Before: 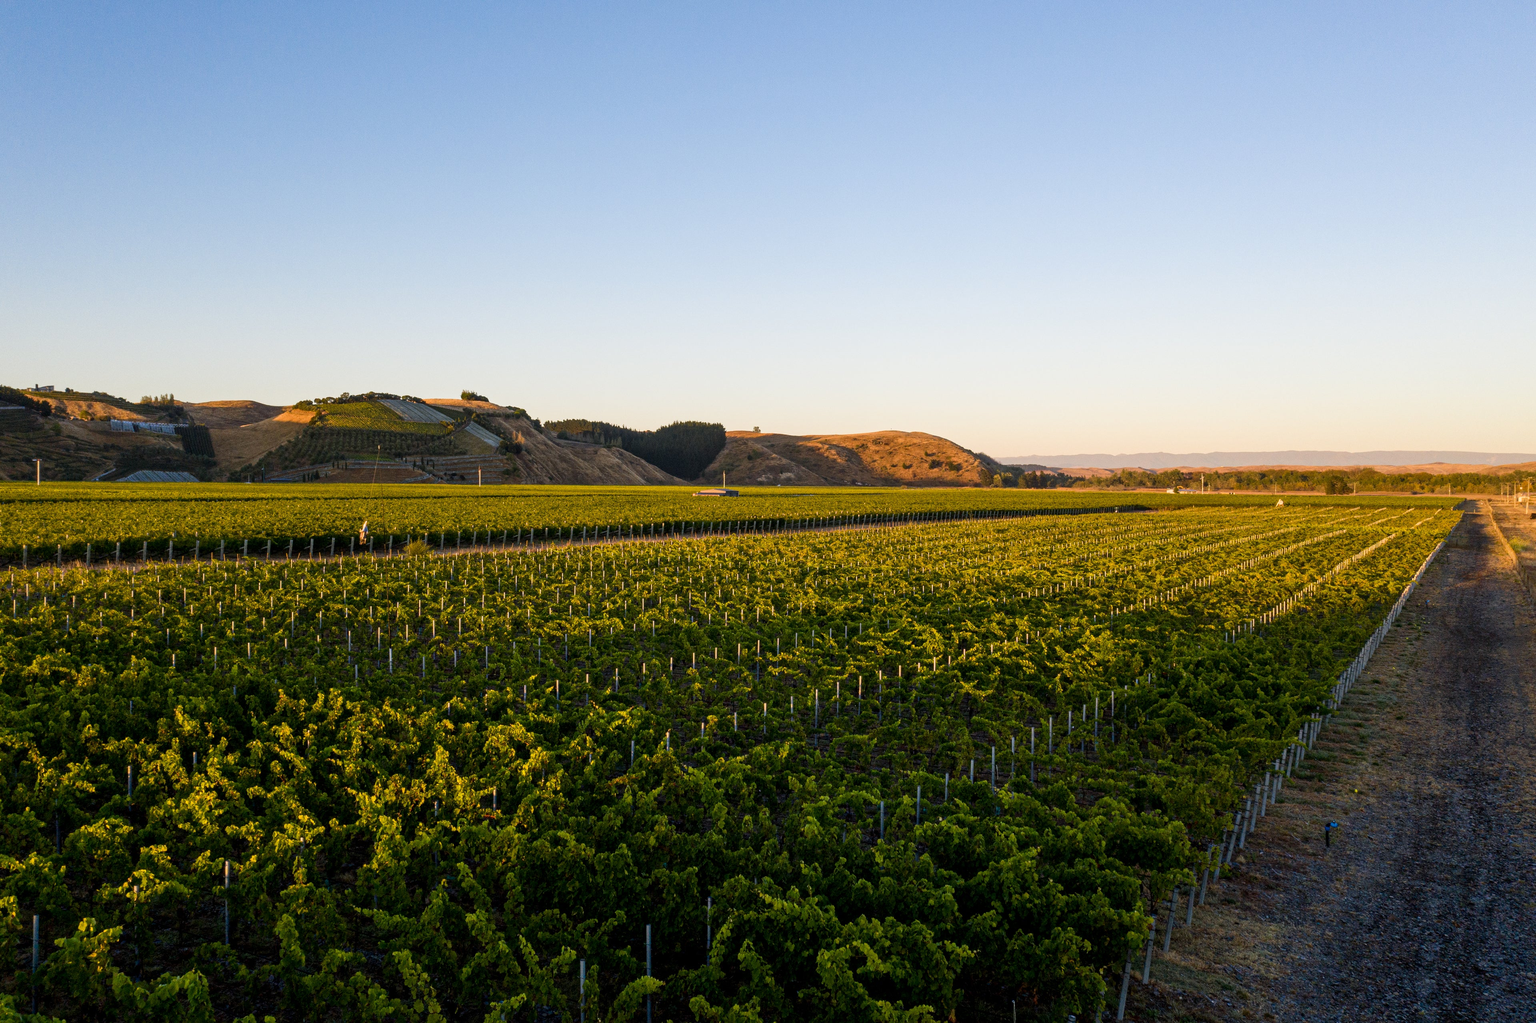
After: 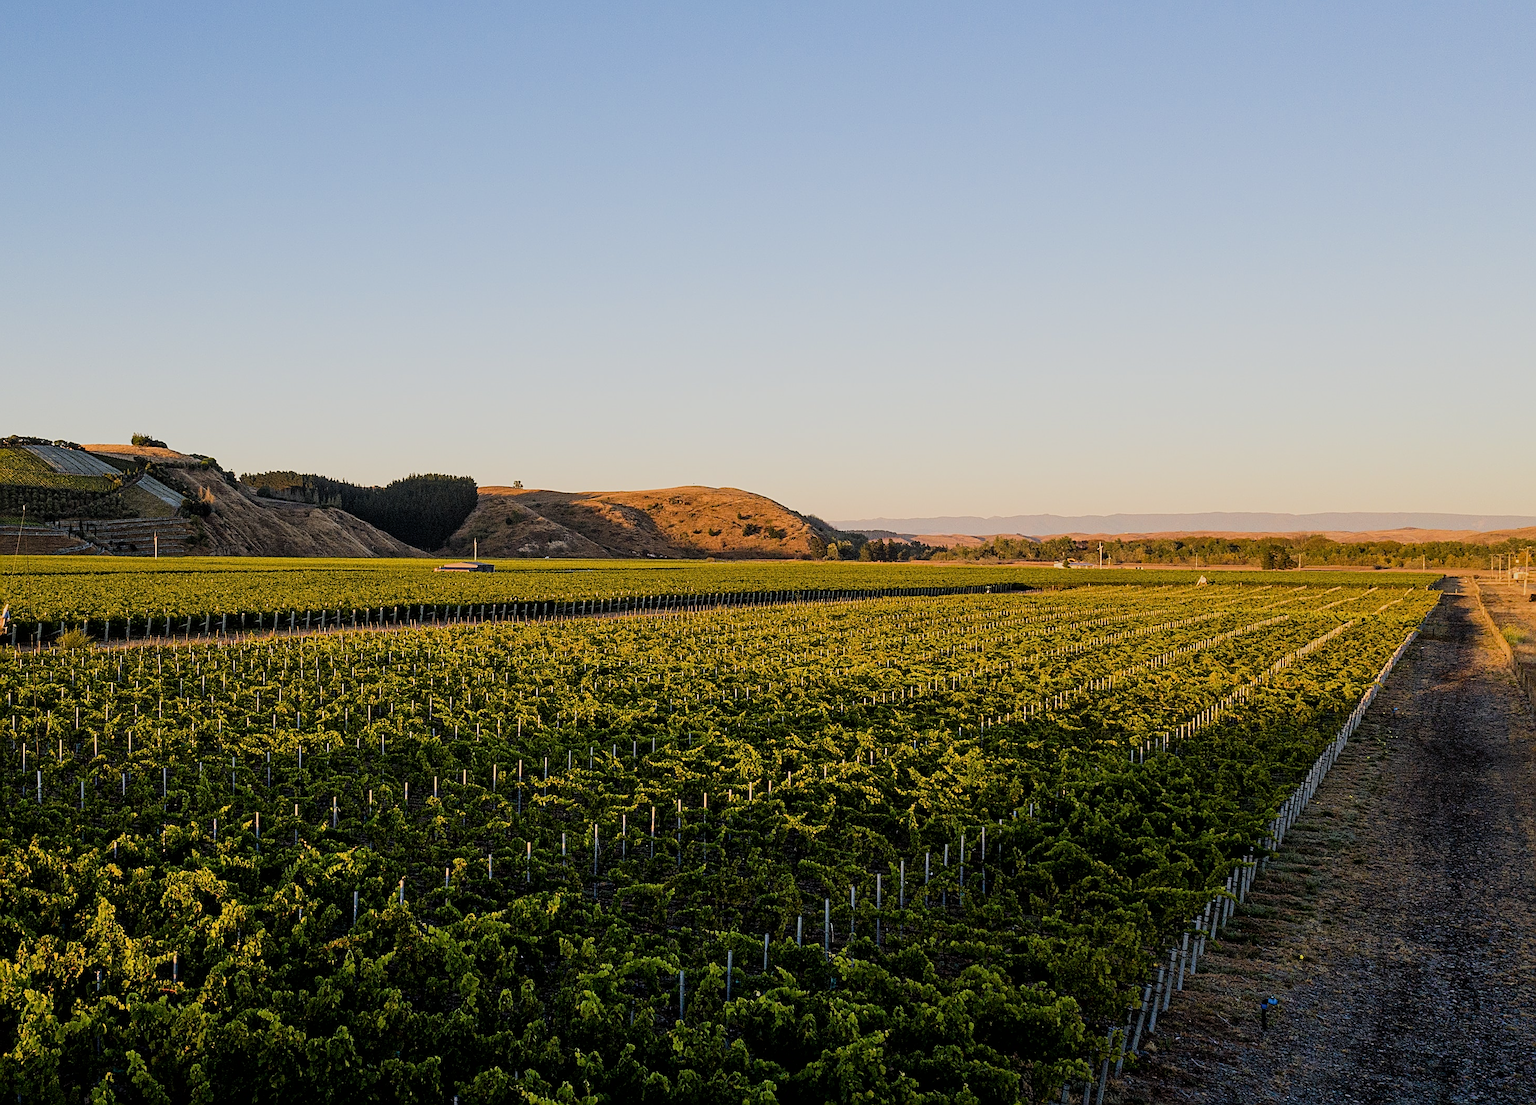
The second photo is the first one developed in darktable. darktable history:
filmic rgb: black relative exposure -6.65 EV, white relative exposure 4.56 EV, hardness 3.26, color science v6 (2022), enable highlight reconstruction true
sharpen: amount 0.995
crop: left 23.492%, top 5.82%, bottom 11.557%
